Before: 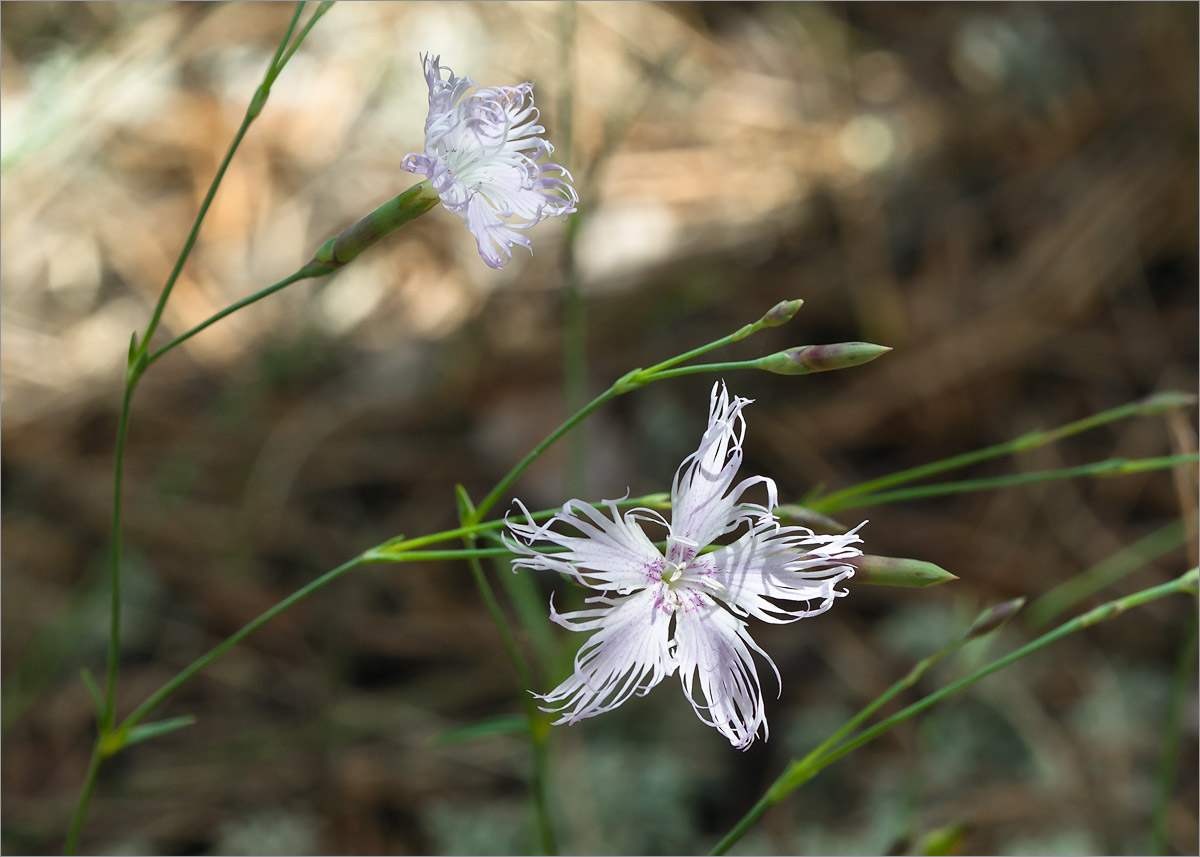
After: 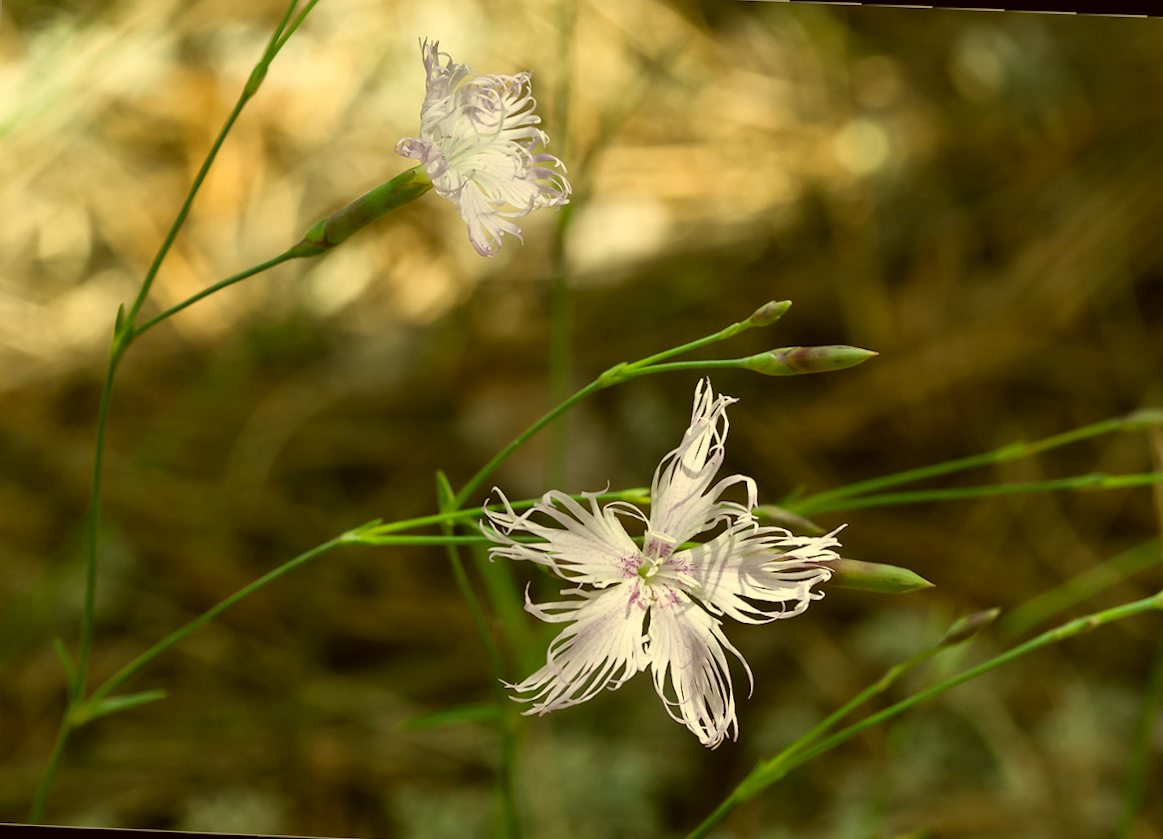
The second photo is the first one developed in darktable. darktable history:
rotate and perspective: rotation 0.8°, automatic cropping off
crop and rotate: angle -1.69°
color correction: highlights a* 0.162, highlights b* 29.53, shadows a* -0.162, shadows b* 21.09
